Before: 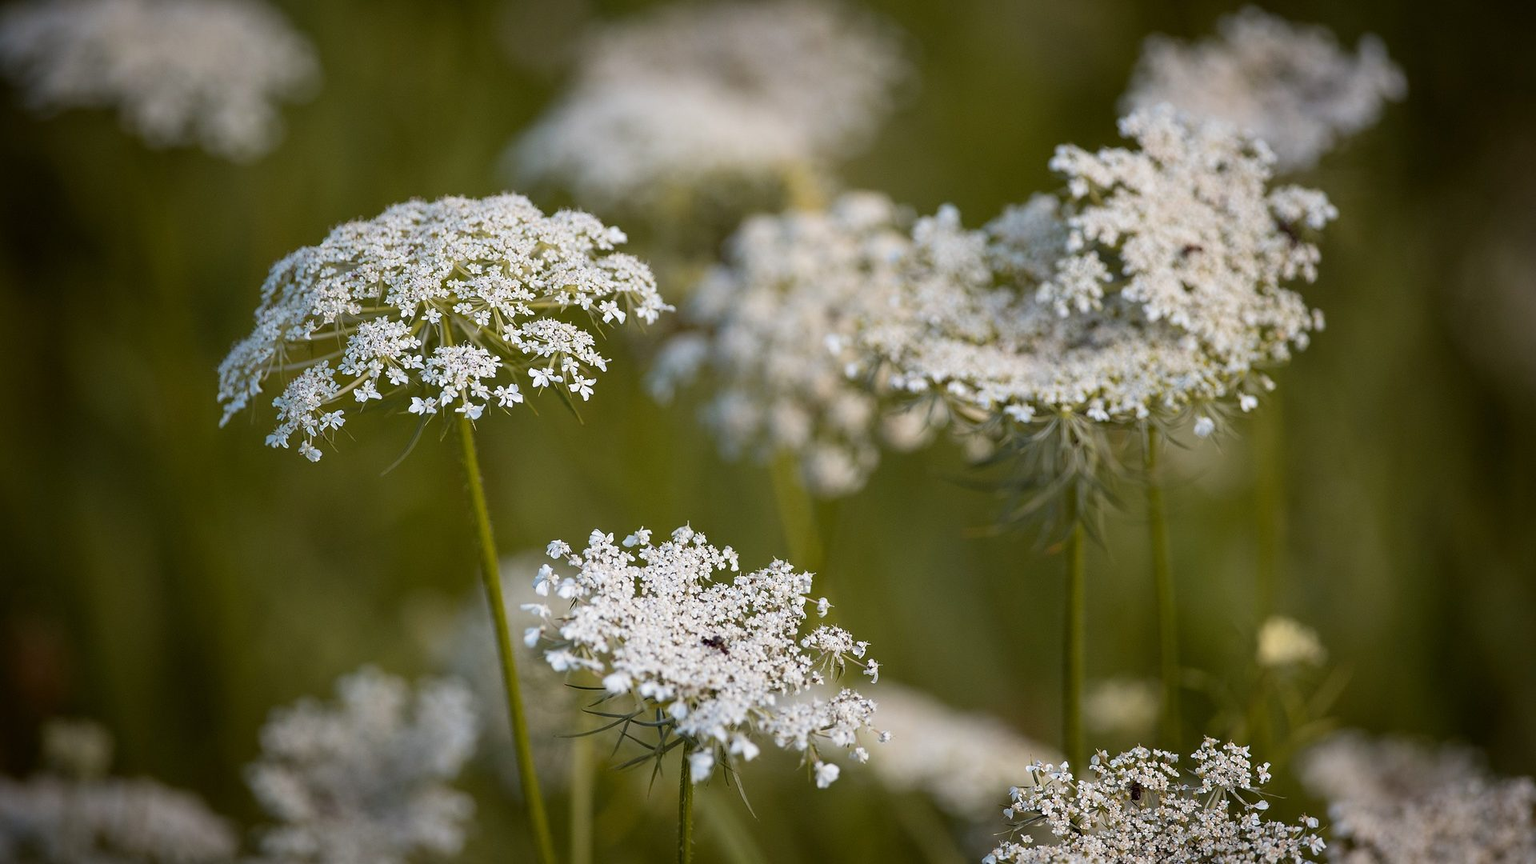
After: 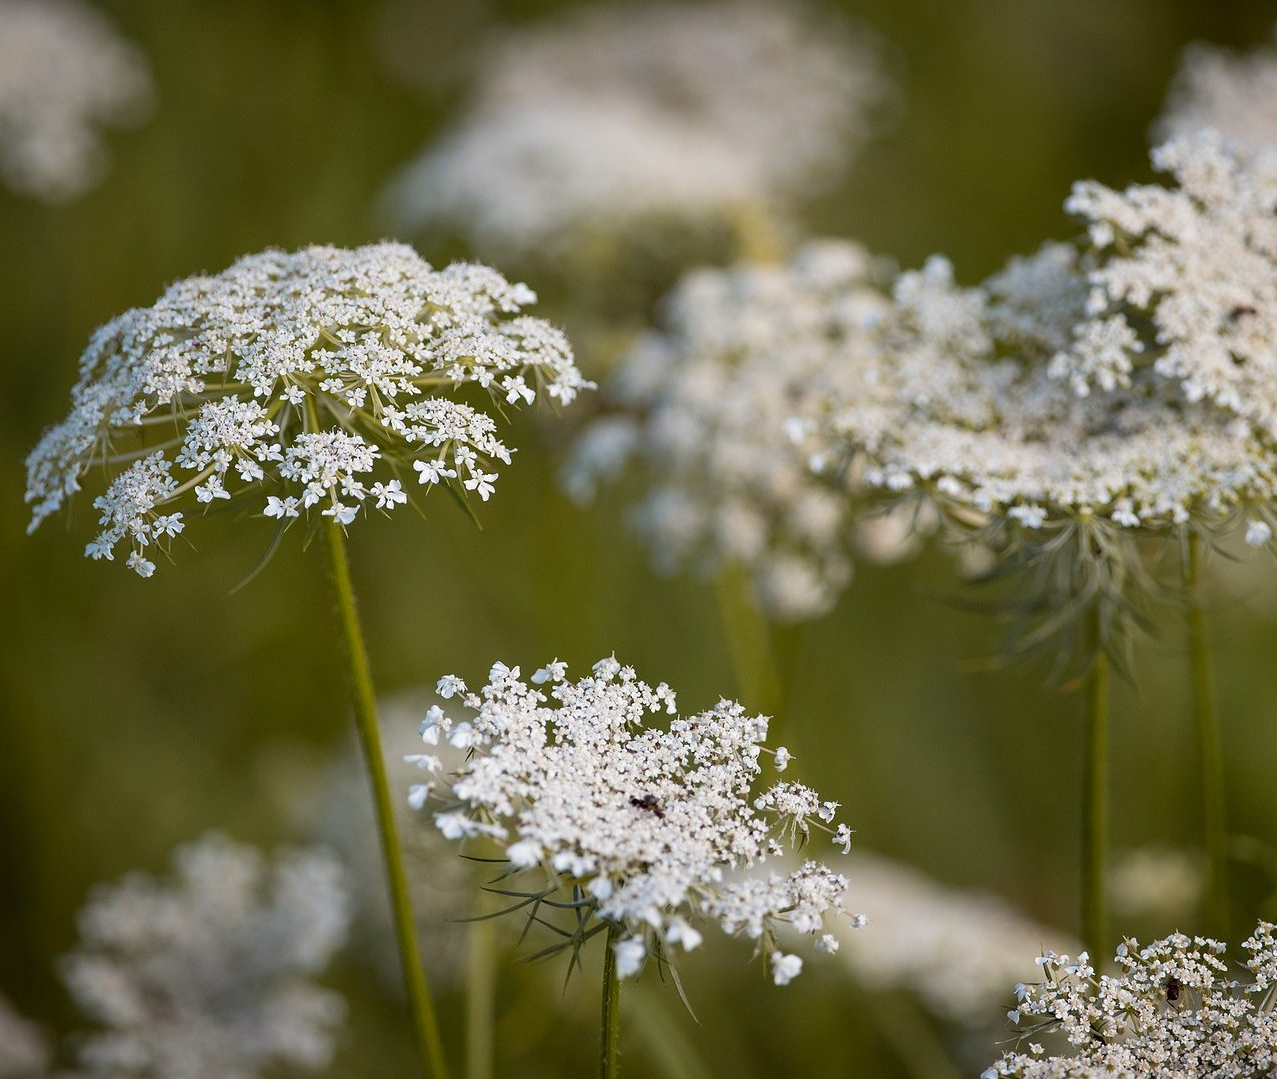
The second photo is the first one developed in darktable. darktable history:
crop and rotate: left 12.89%, right 20.561%
